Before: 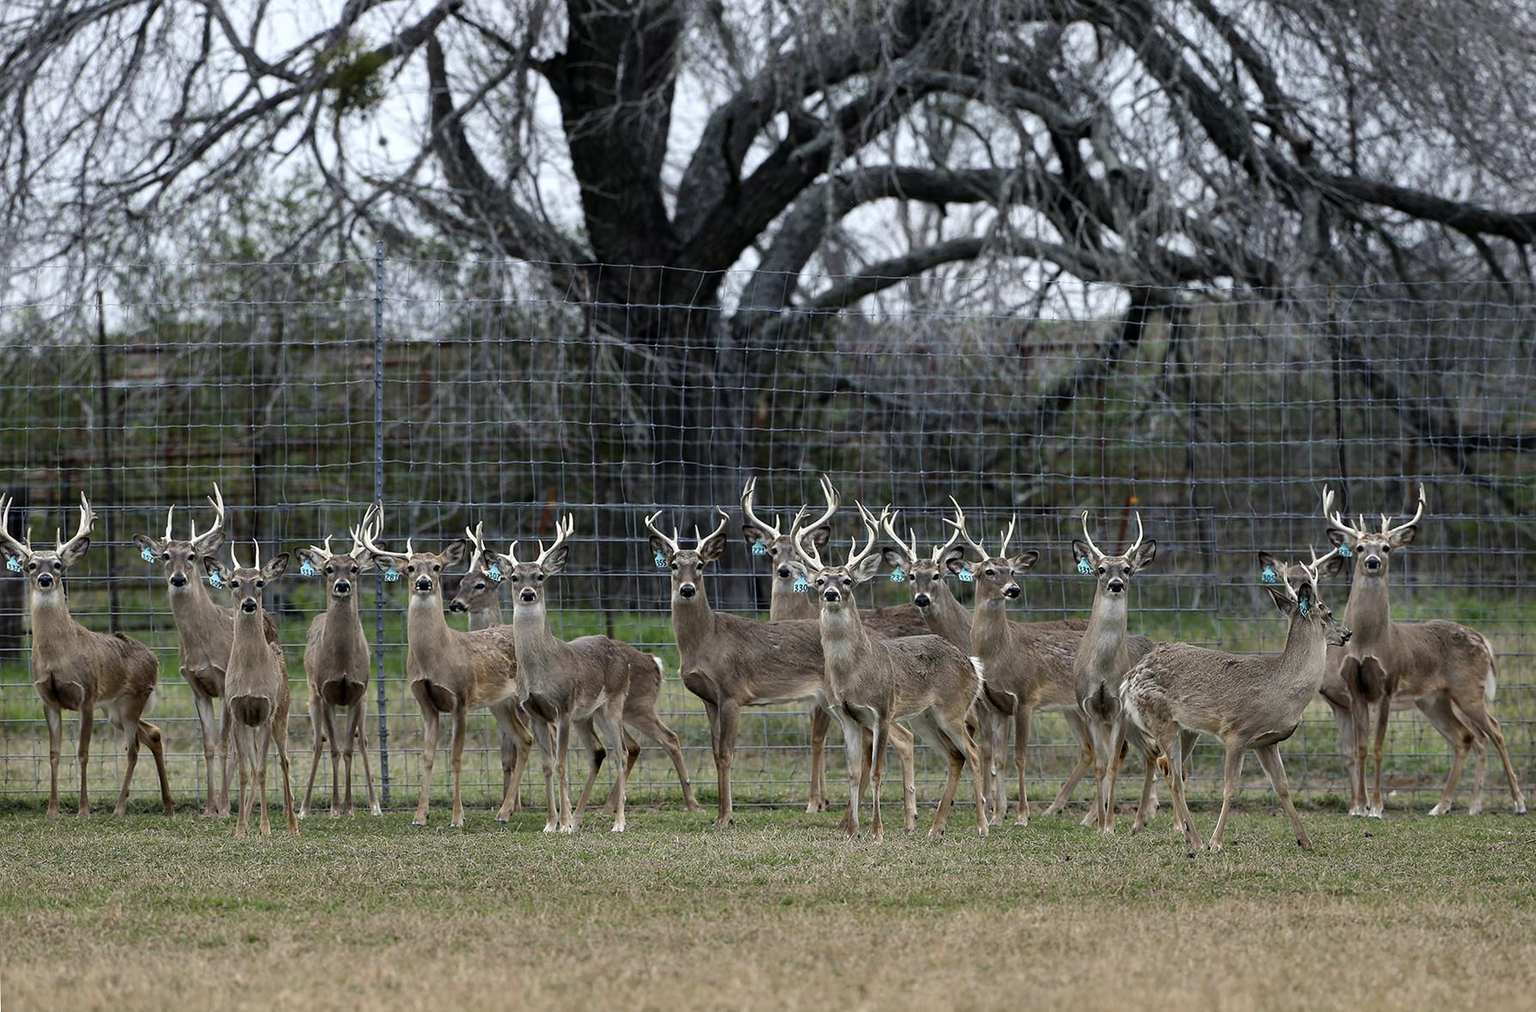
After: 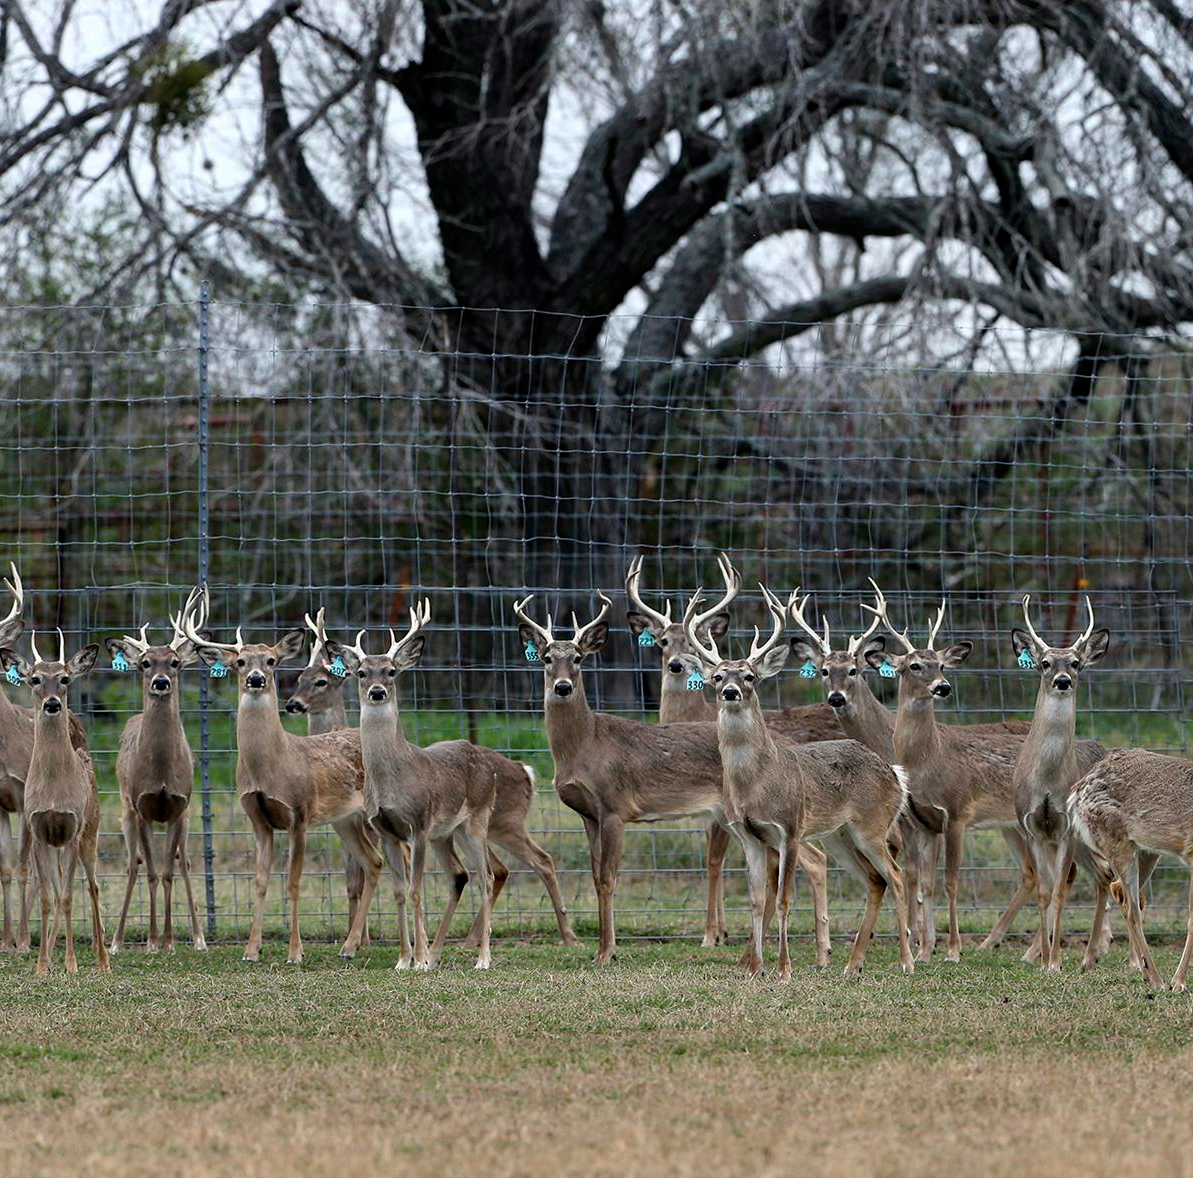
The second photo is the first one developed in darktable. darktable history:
crop and rotate: left 13.374%, right 19.969%
